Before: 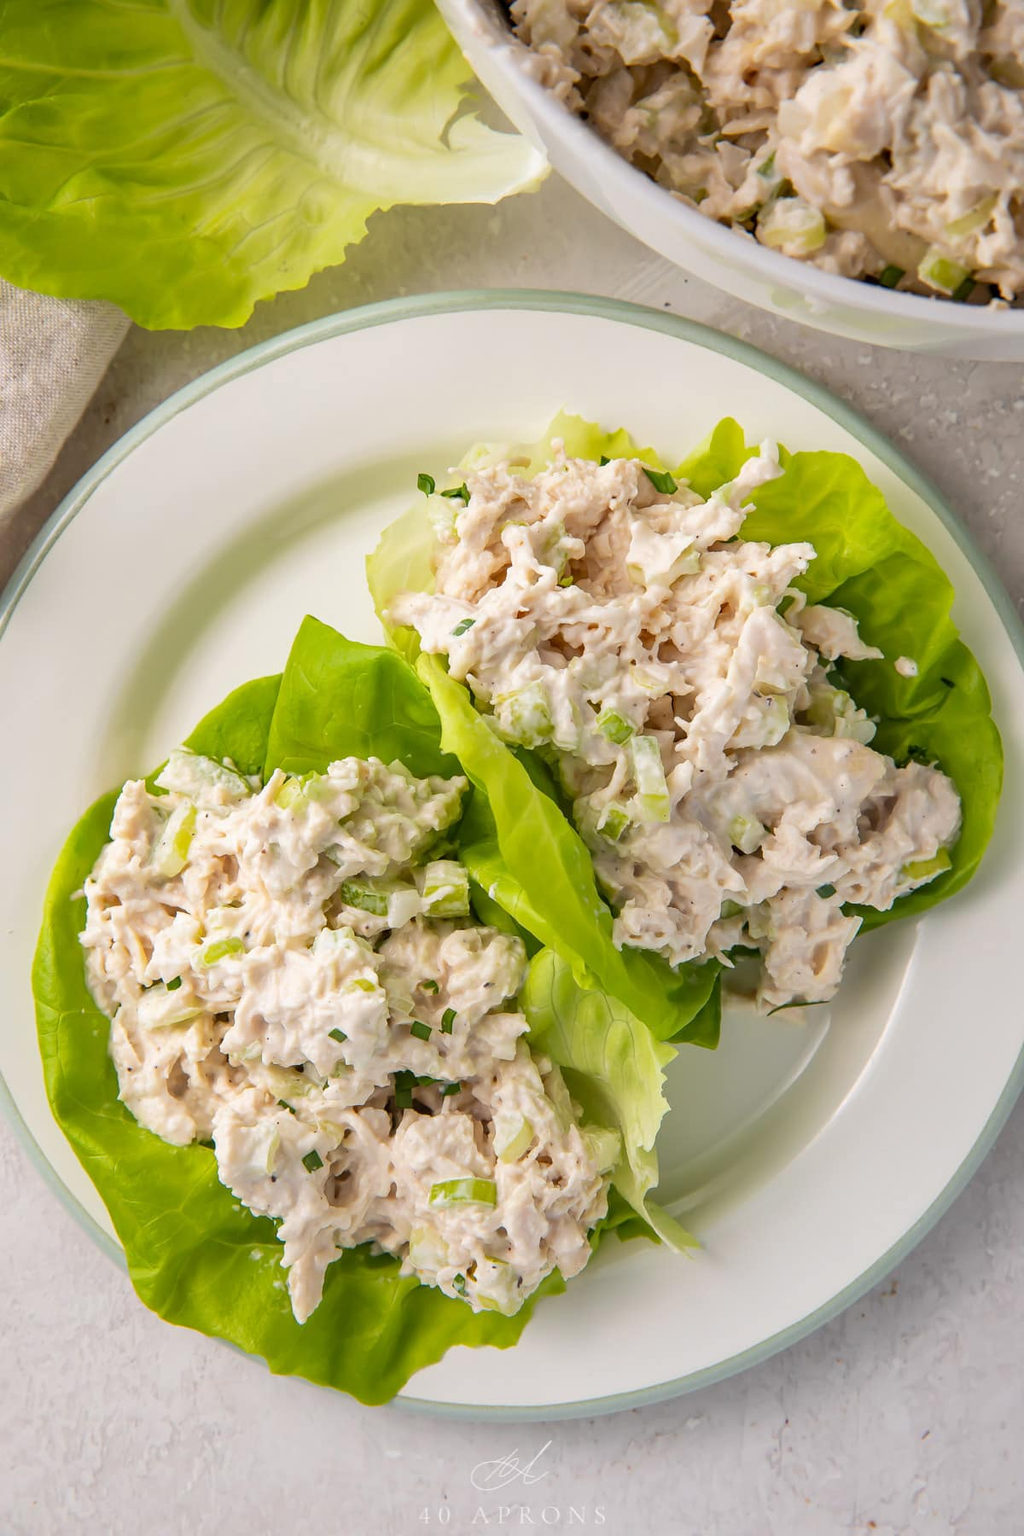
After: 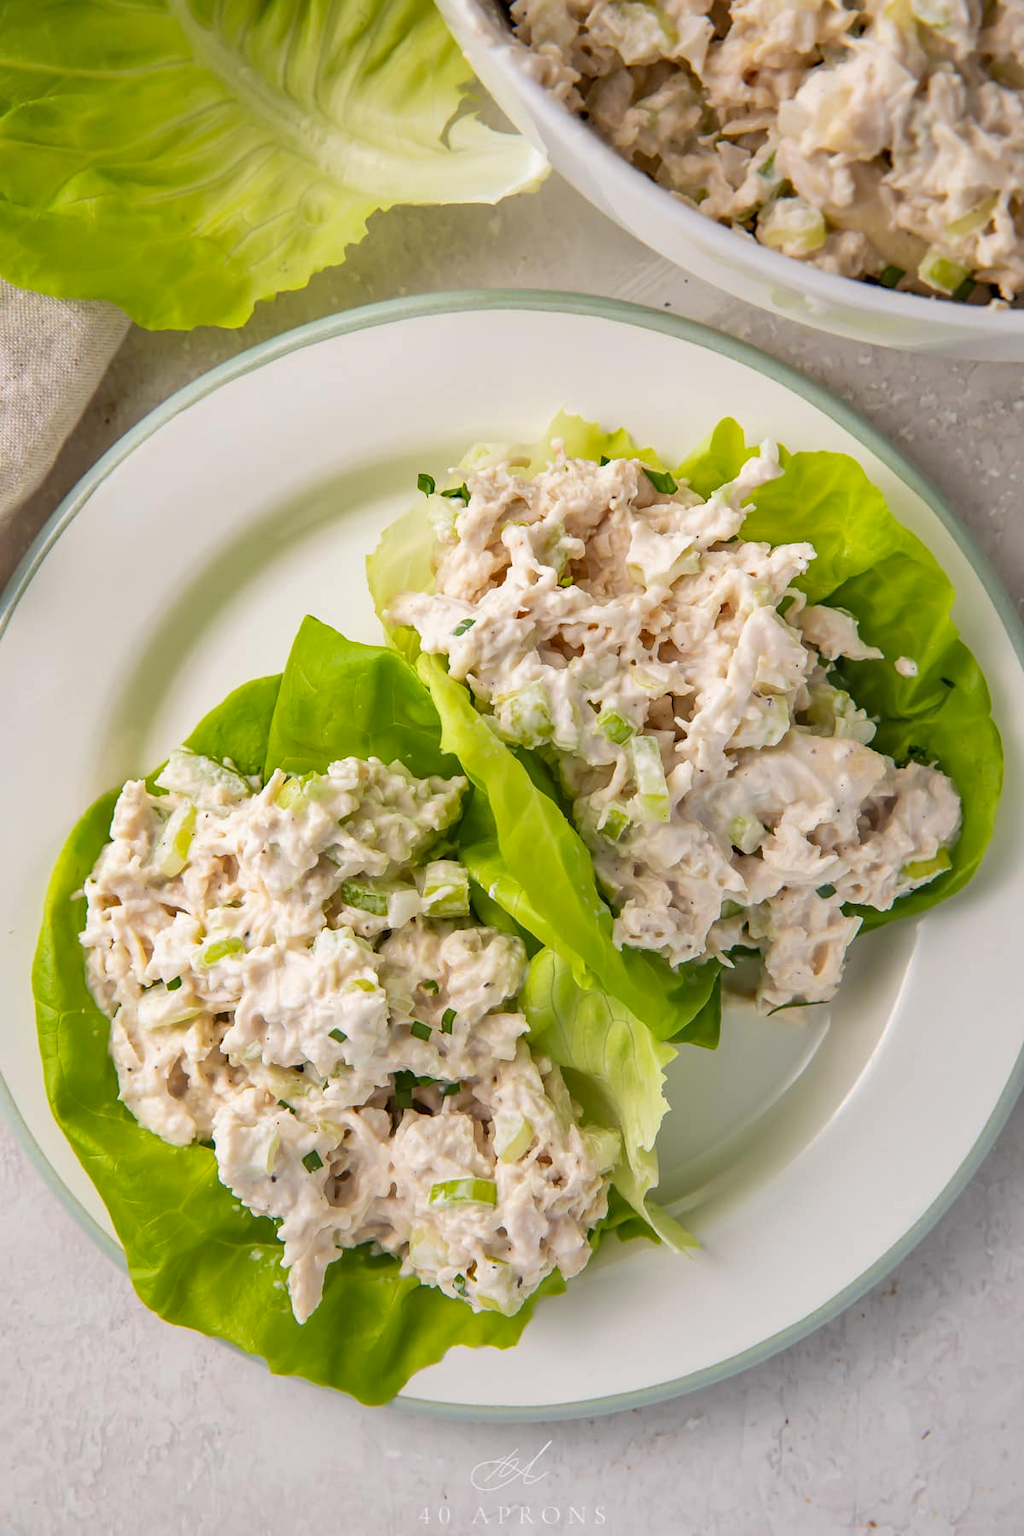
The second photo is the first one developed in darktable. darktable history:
shadows and highlights: shadows 52.19, highlights -28.46, soften with gaussian
